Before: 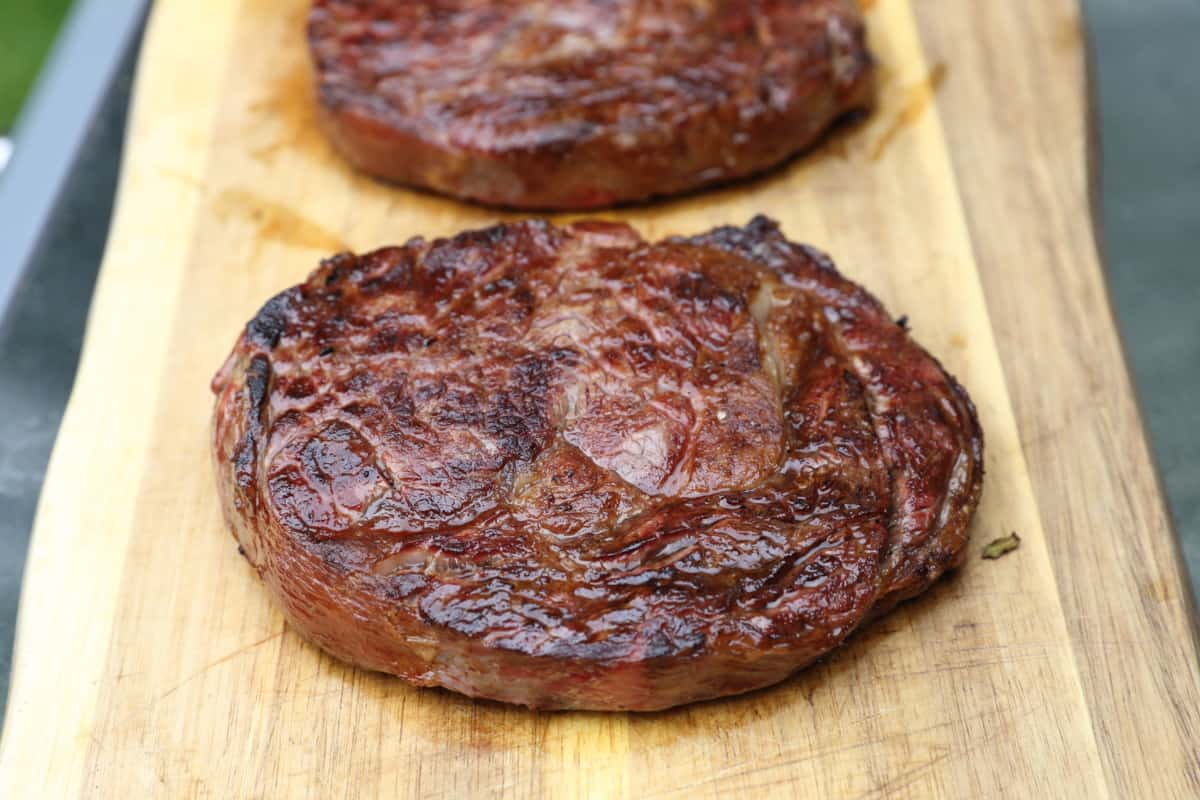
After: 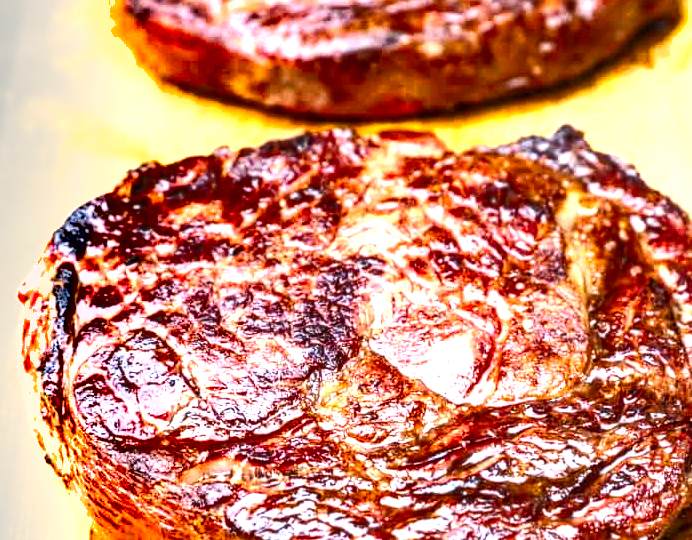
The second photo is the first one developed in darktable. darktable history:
crop: left 16.203%, top 11.432%, right 26.094%, bottom 20.808%
color balance rgb: shadows lift › luminance -9.047%, perceptual saturation grading › global saturation 27.588%, perceptual saturation grading › highlights -24.918%, perceptual saturation grading › shadows 24.398%, perceptual brilliance grading › global brilliance 20.987%, perceptual brilliance grading › shadows -34.757%, global vibrance 20%
local contrast: detail 150%
shadows and highlights: soften with gaussian
exposure: black level correction 0, exposure 1.123 EV, compensate exposure bias true, compensate highlight preservation false
contrast brightness saturation: contrast 0.199, brightness 0.163, saturation 0.219
